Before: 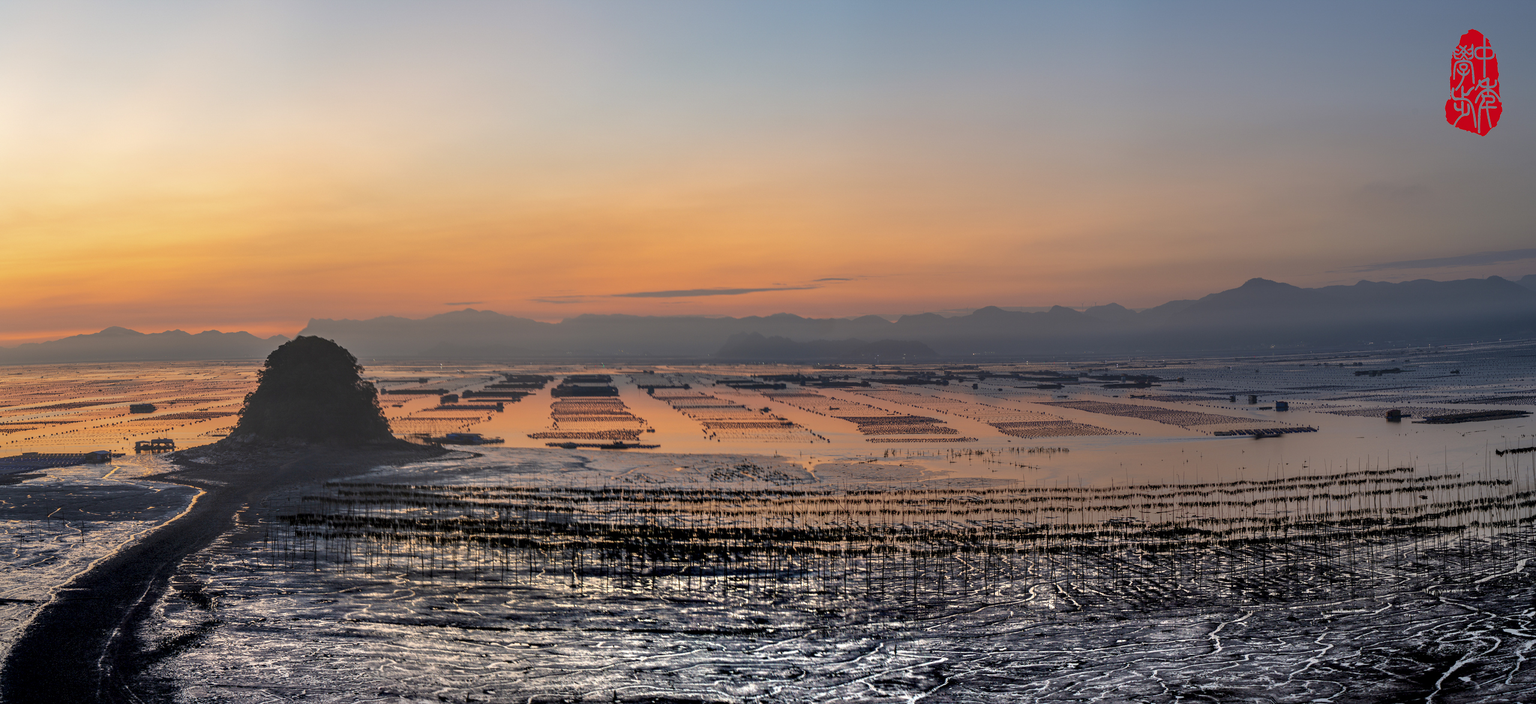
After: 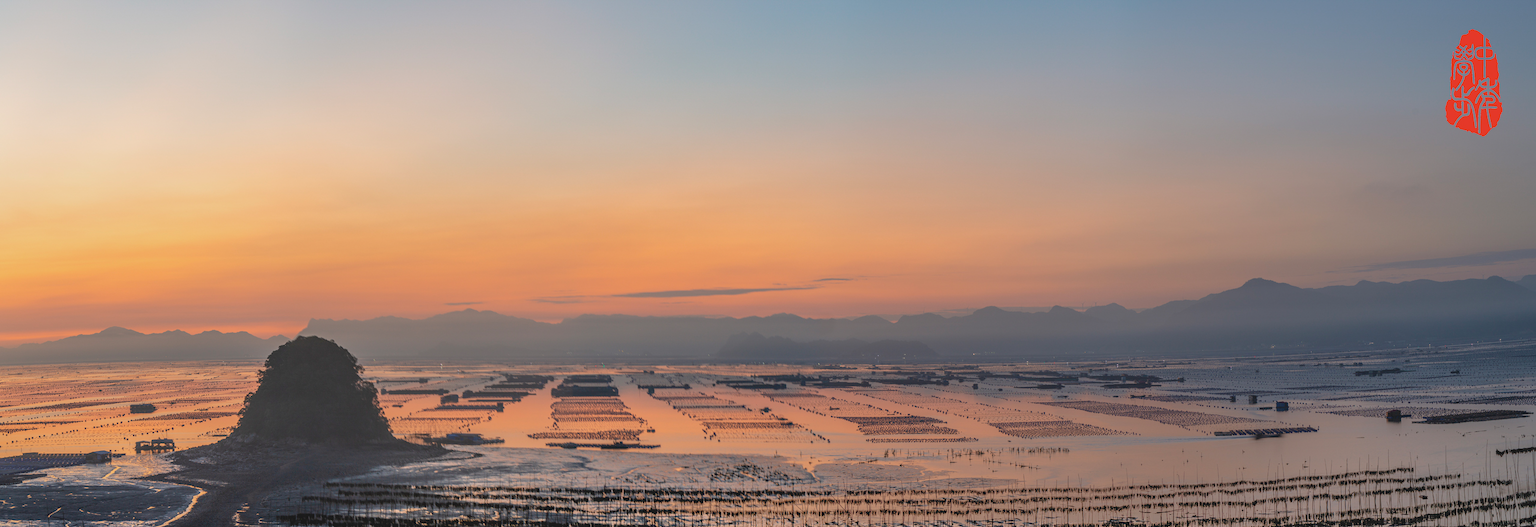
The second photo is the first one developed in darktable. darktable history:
contrast brightness saturation: contrast -0.15, brightness 0.05, saturation -0.12
crop: bottom 24.967%
